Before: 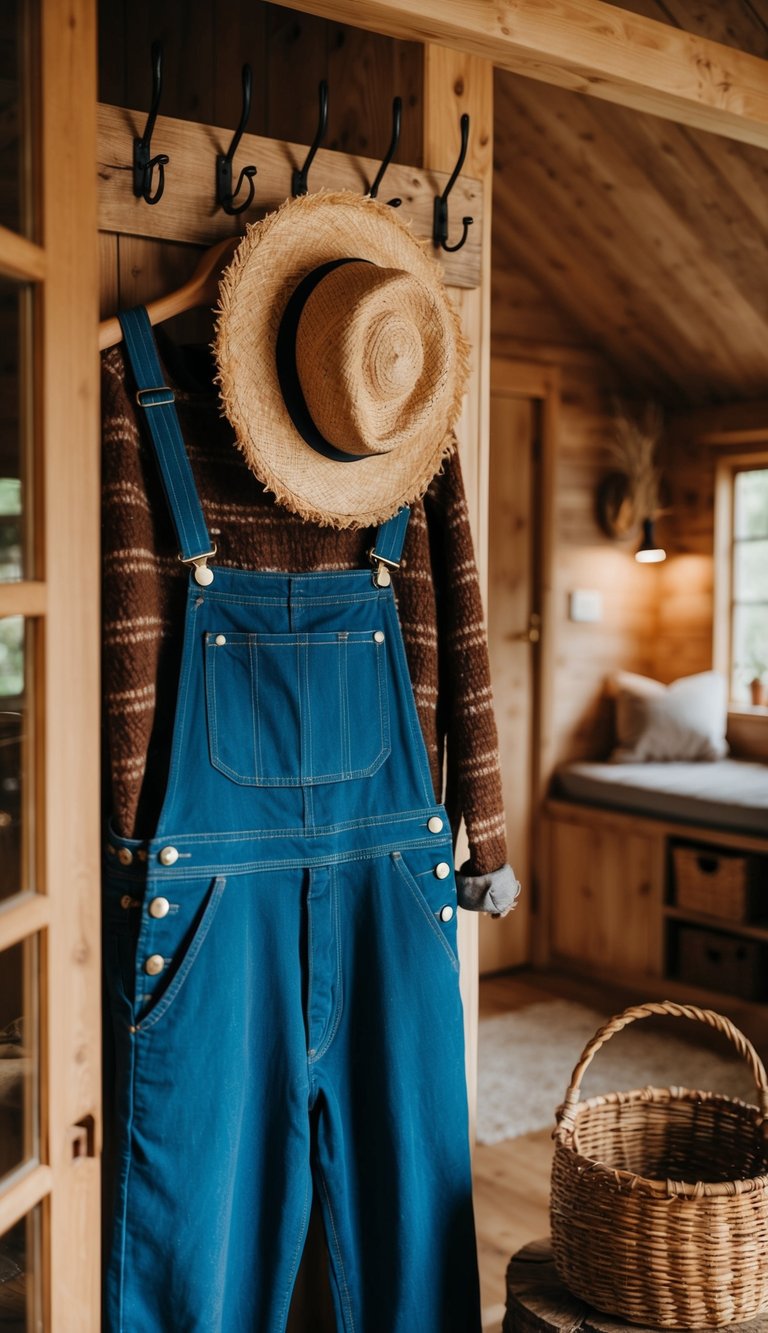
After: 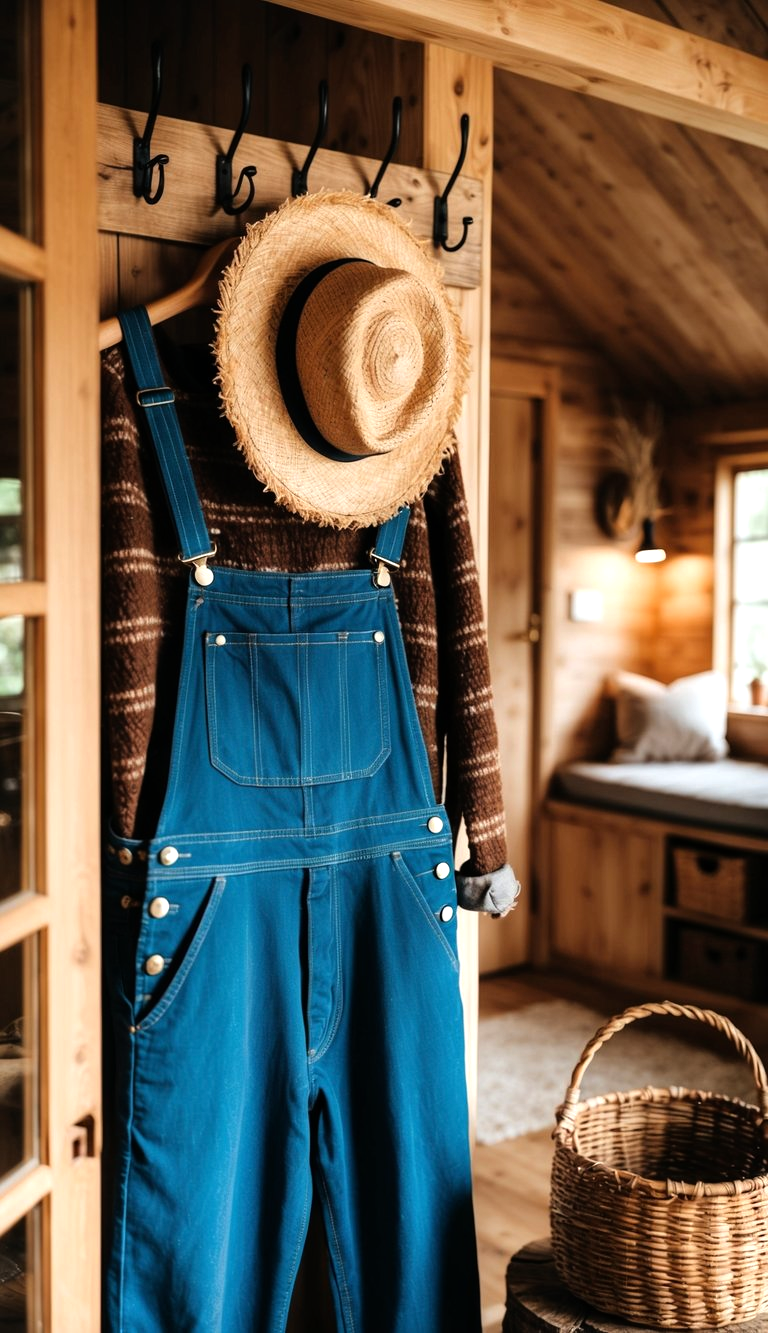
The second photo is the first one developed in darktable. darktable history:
tone equalizer: -8 EV -0.757 EV, -7 EV -0.697 EV, -6 EV -0.605 EV, -5 EV -0.391 EV, -3 EV 0.4 EV, -2 EV 0.6 EV, -1 EV 0.69 EV, +0 EV 0.723 EV
